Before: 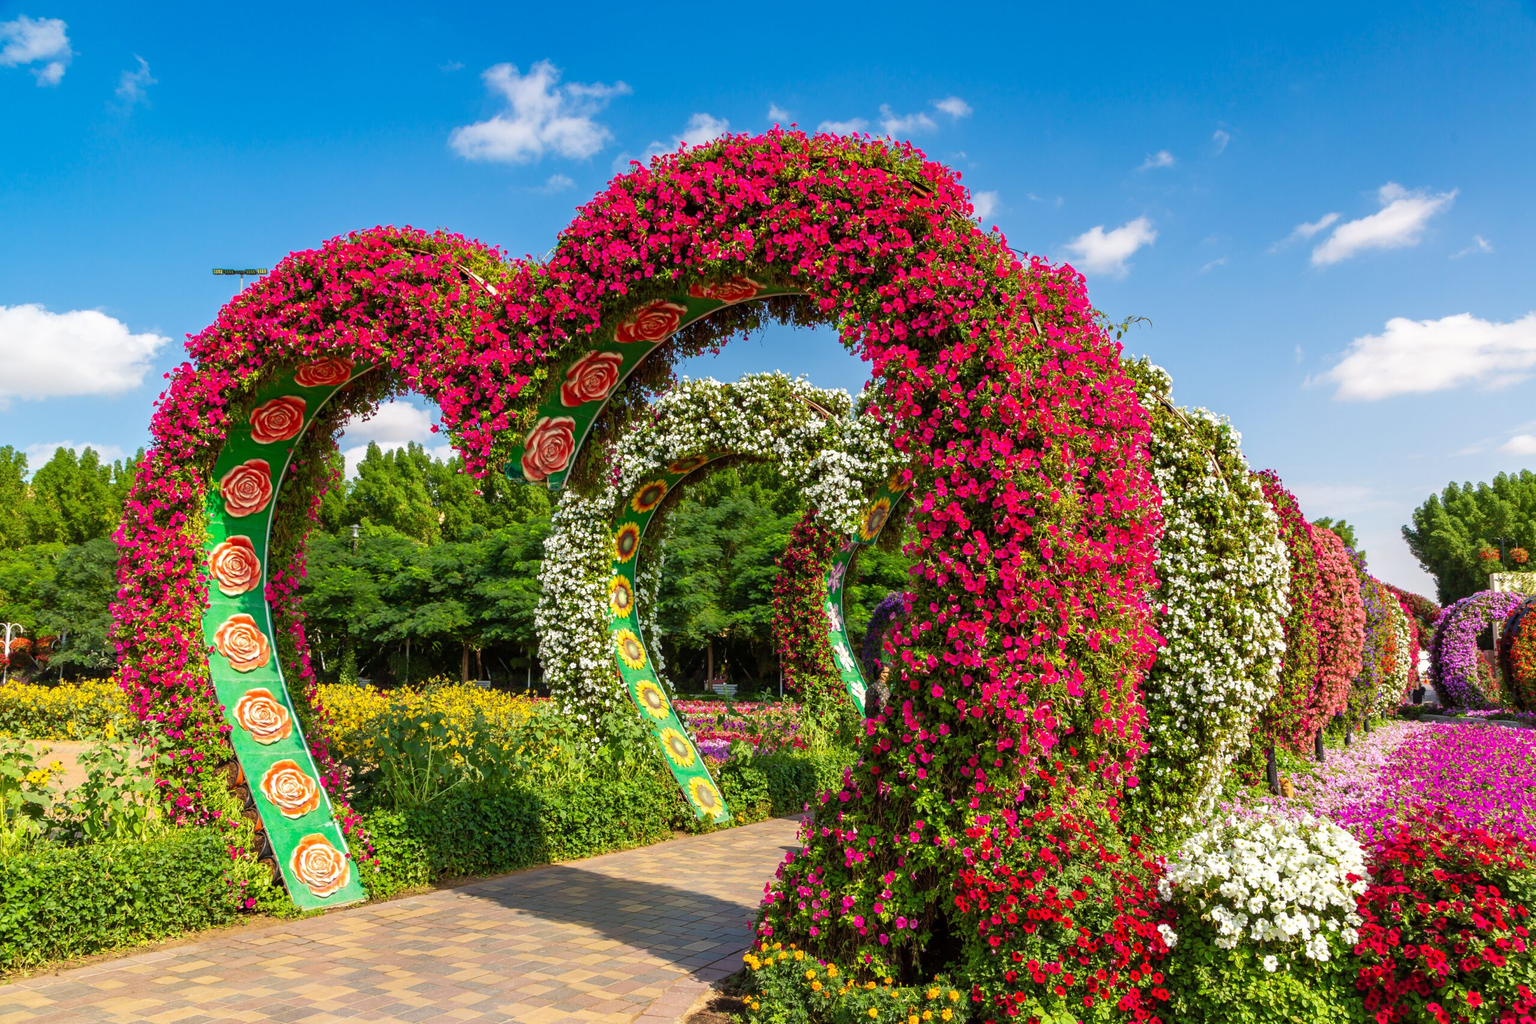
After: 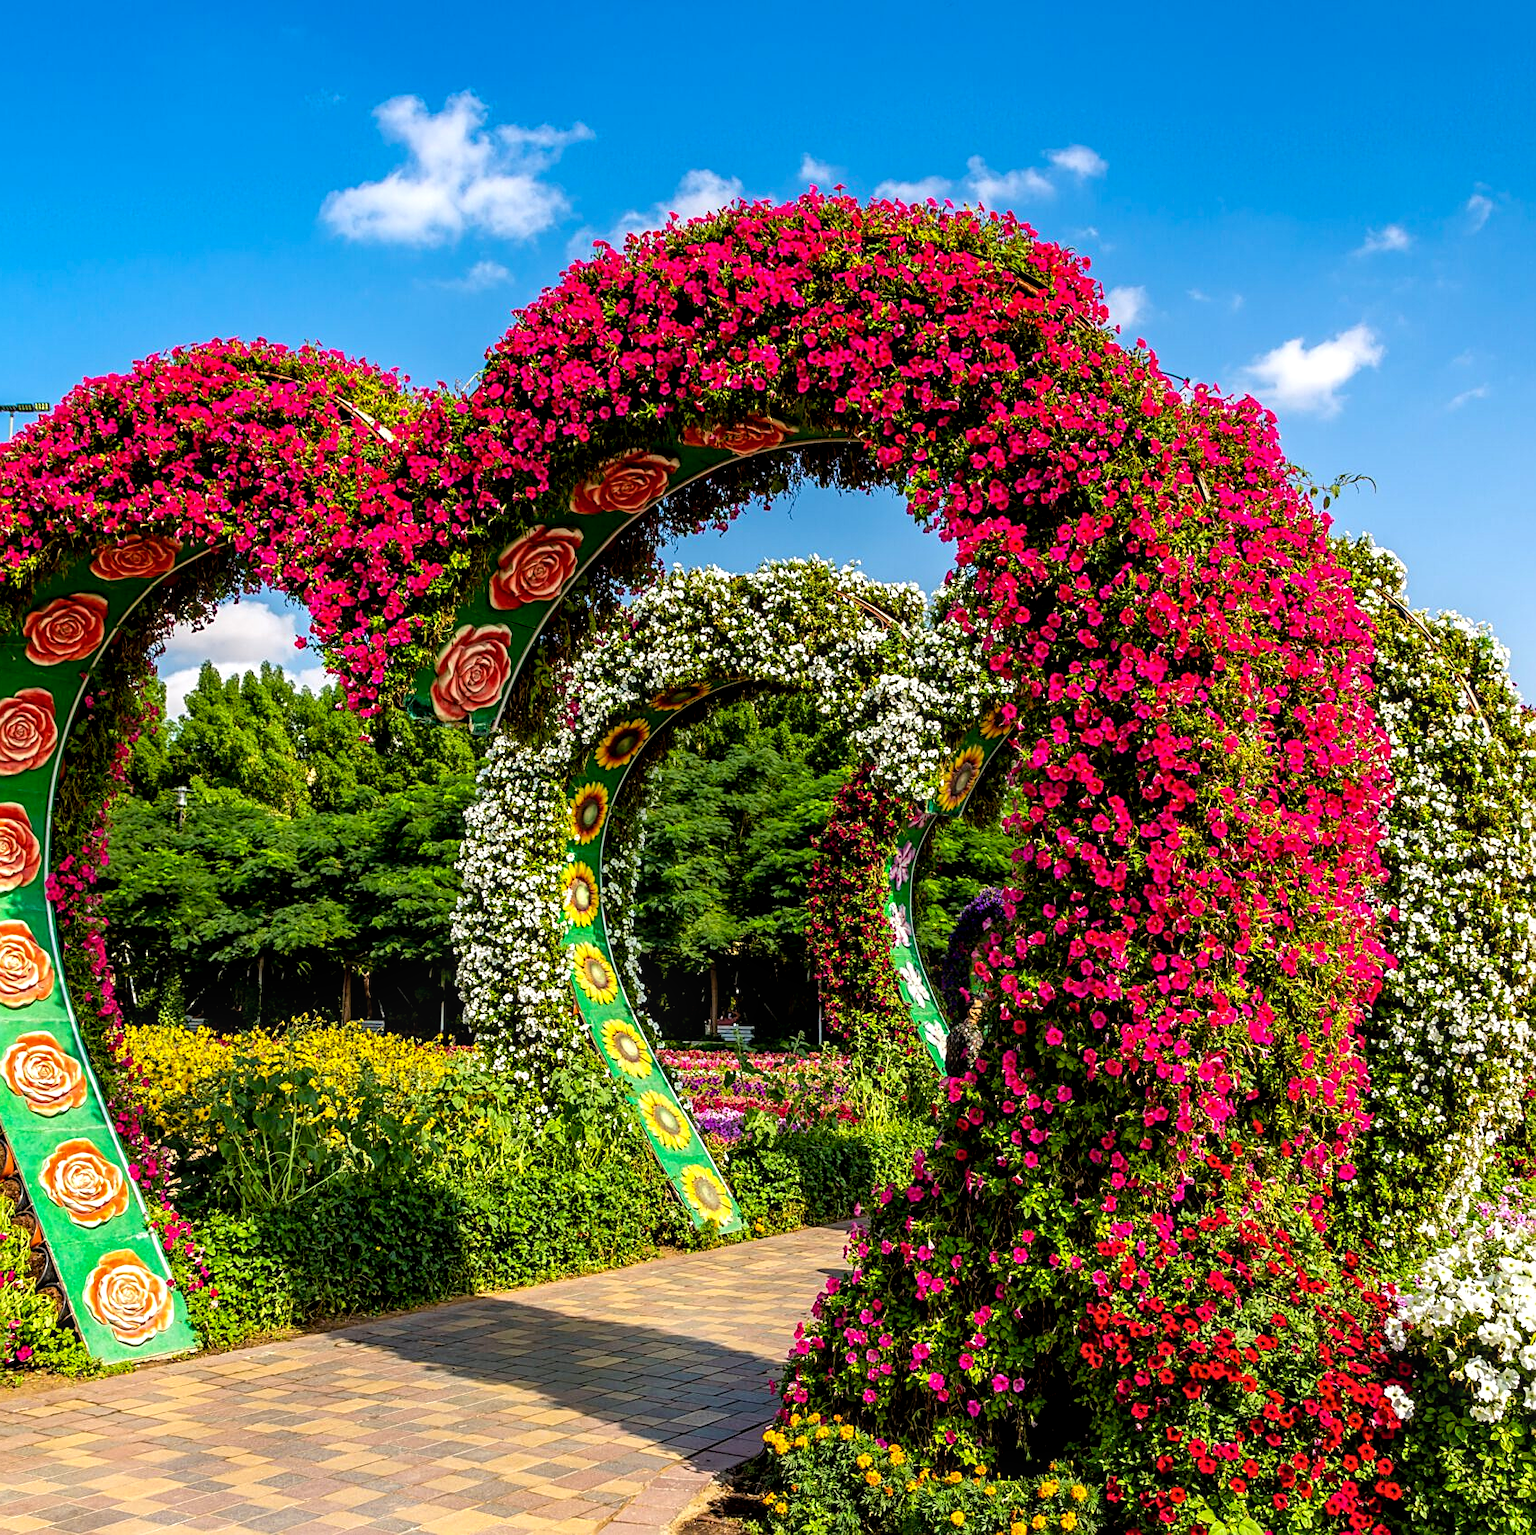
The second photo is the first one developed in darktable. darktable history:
local contrast: on, module defaults
exposure: black level correction 0.011, exposure -0.484 EV, compensate exposure bias true, compensate highlight preservation false
tone equalizer: -8 EV -0.746 EV, -7 EV -0.691 EV, -6 EV -0.614 EV, -5 EV -0.384 EV, -3 EV 0.39 EV, -2 EV 0.6 EV, -1 EV 0.699 EV, +0 EV 0.773 EV
color balance rgb: perceptual saturation grading › global saturation -0.008%, global vibrance 20%
crop and rotate: left 15.267%, right 17.998%
sharpen: on, module defaults
